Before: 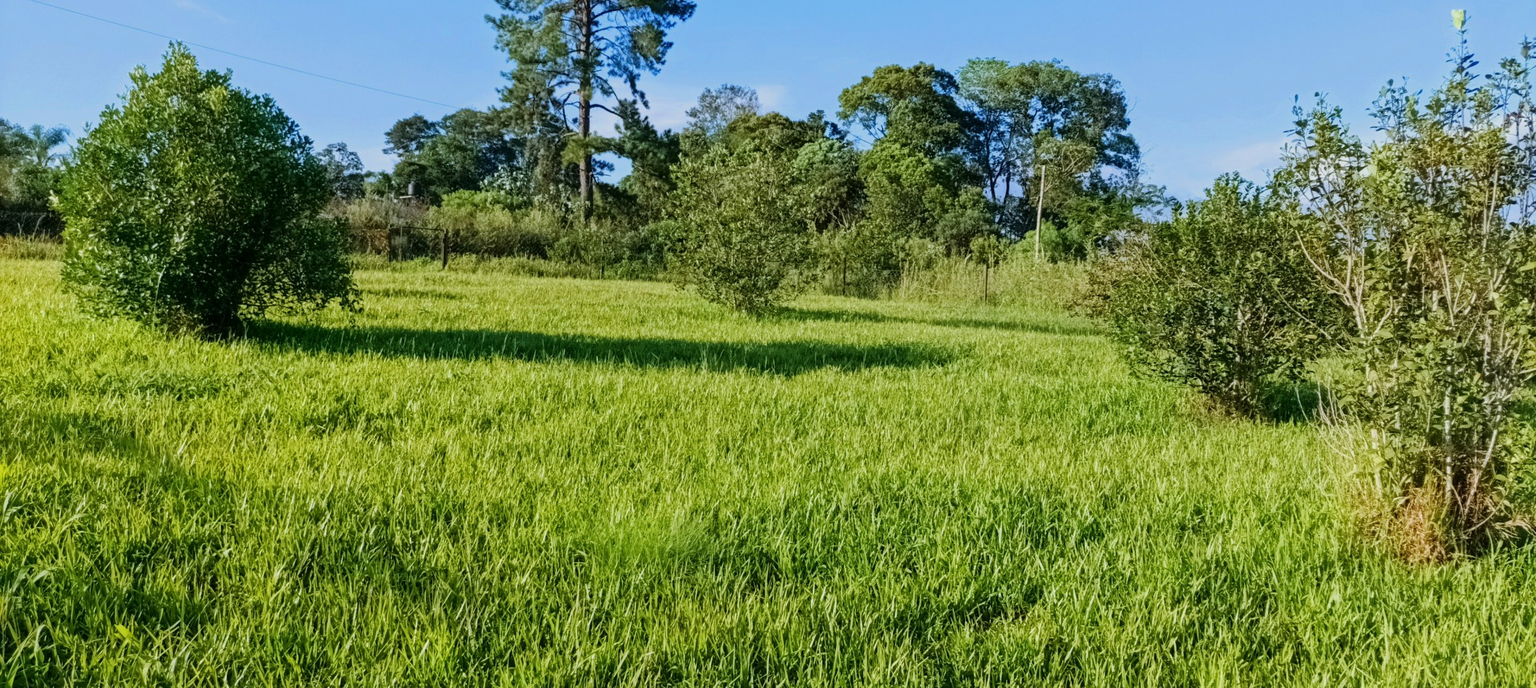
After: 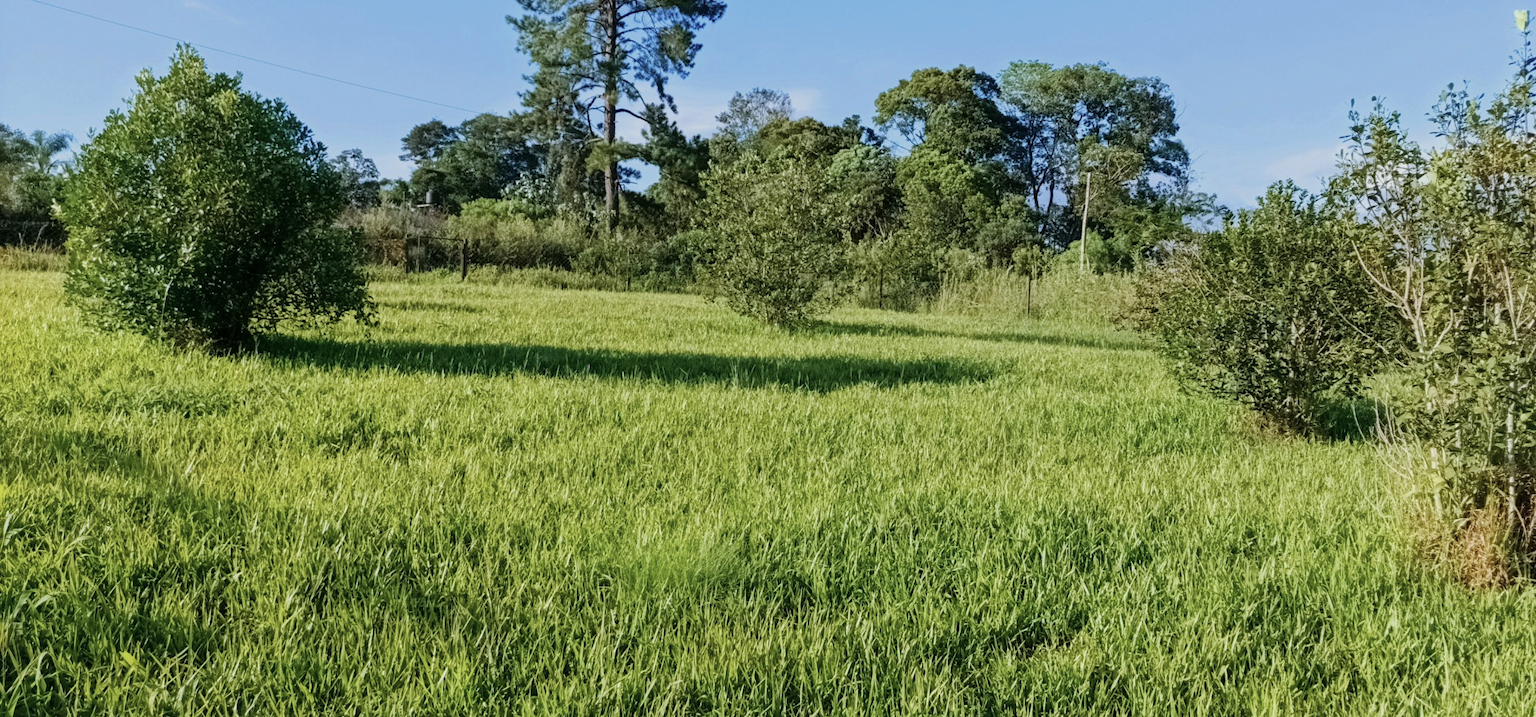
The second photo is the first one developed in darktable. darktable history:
crop: right 4.126%, bottom 0.031%
color correction: saturation 0.8
